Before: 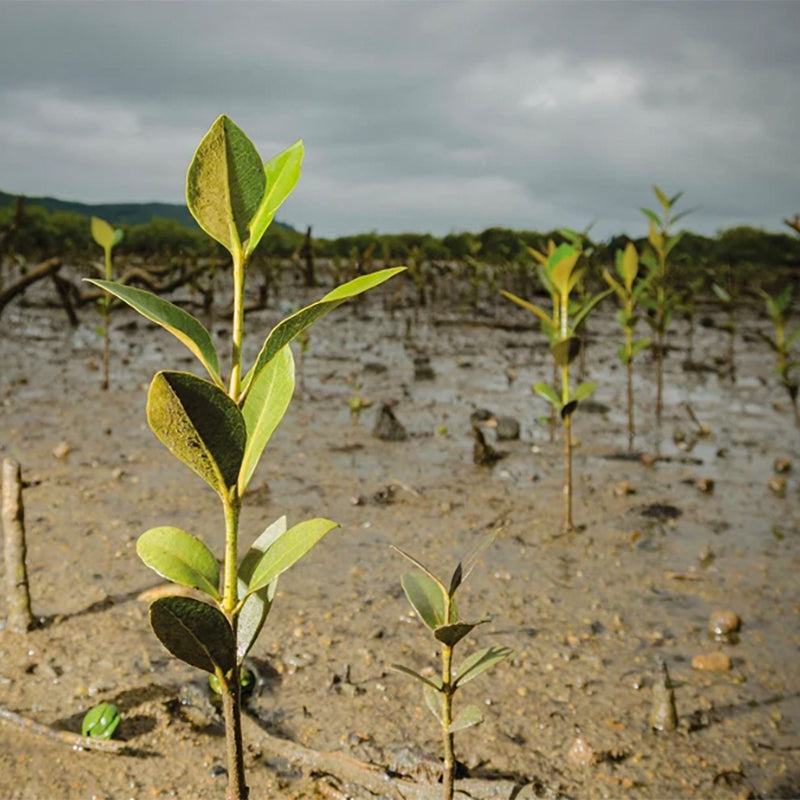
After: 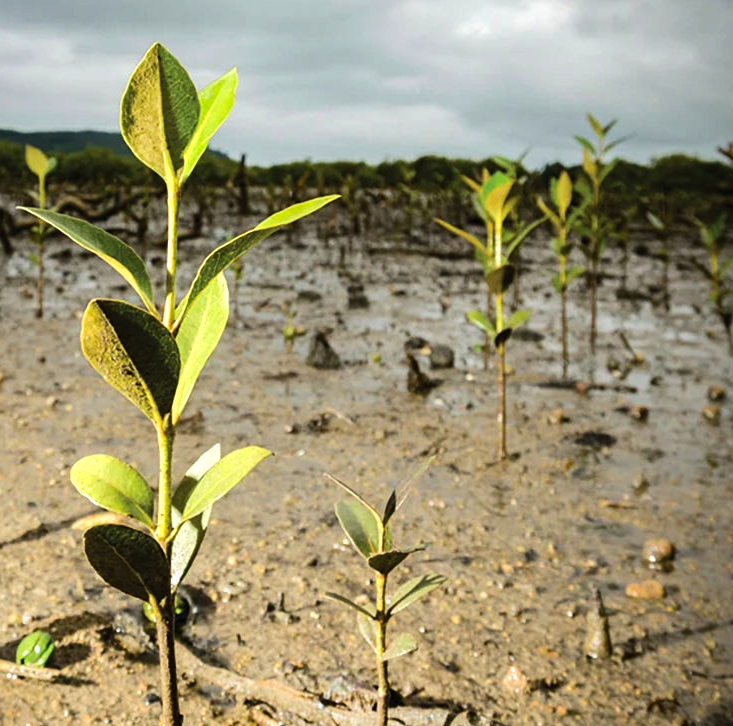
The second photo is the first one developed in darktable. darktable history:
crop and rotate: left 8.262%, top 9.226%
tone equalizer: -8 EV -0.75 EV, -7 EV -0.7 EV, -6 EV -0.6 EV, -5 EV -0.4 EV, -3 EV 0.4 EV, -2 EV 0.6 EV, -1 EV 0.7 EV, +0 EV 0.75 EV, edges refinement/feathering 500, mask exposure compensation -1.57 EV, preserve details no
